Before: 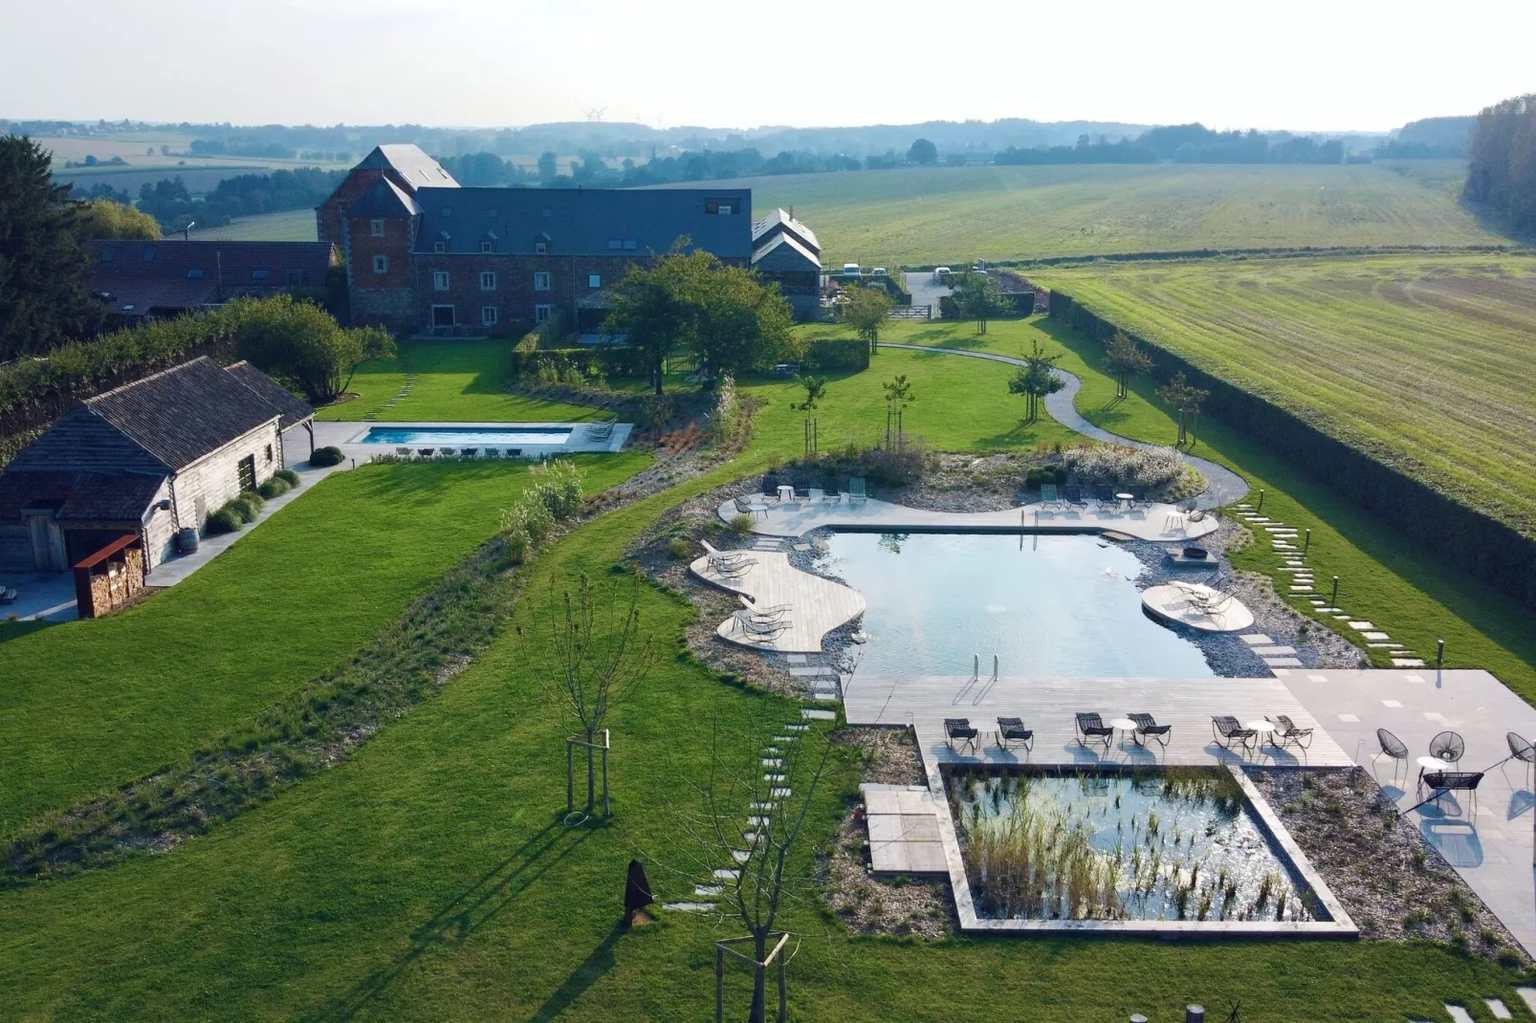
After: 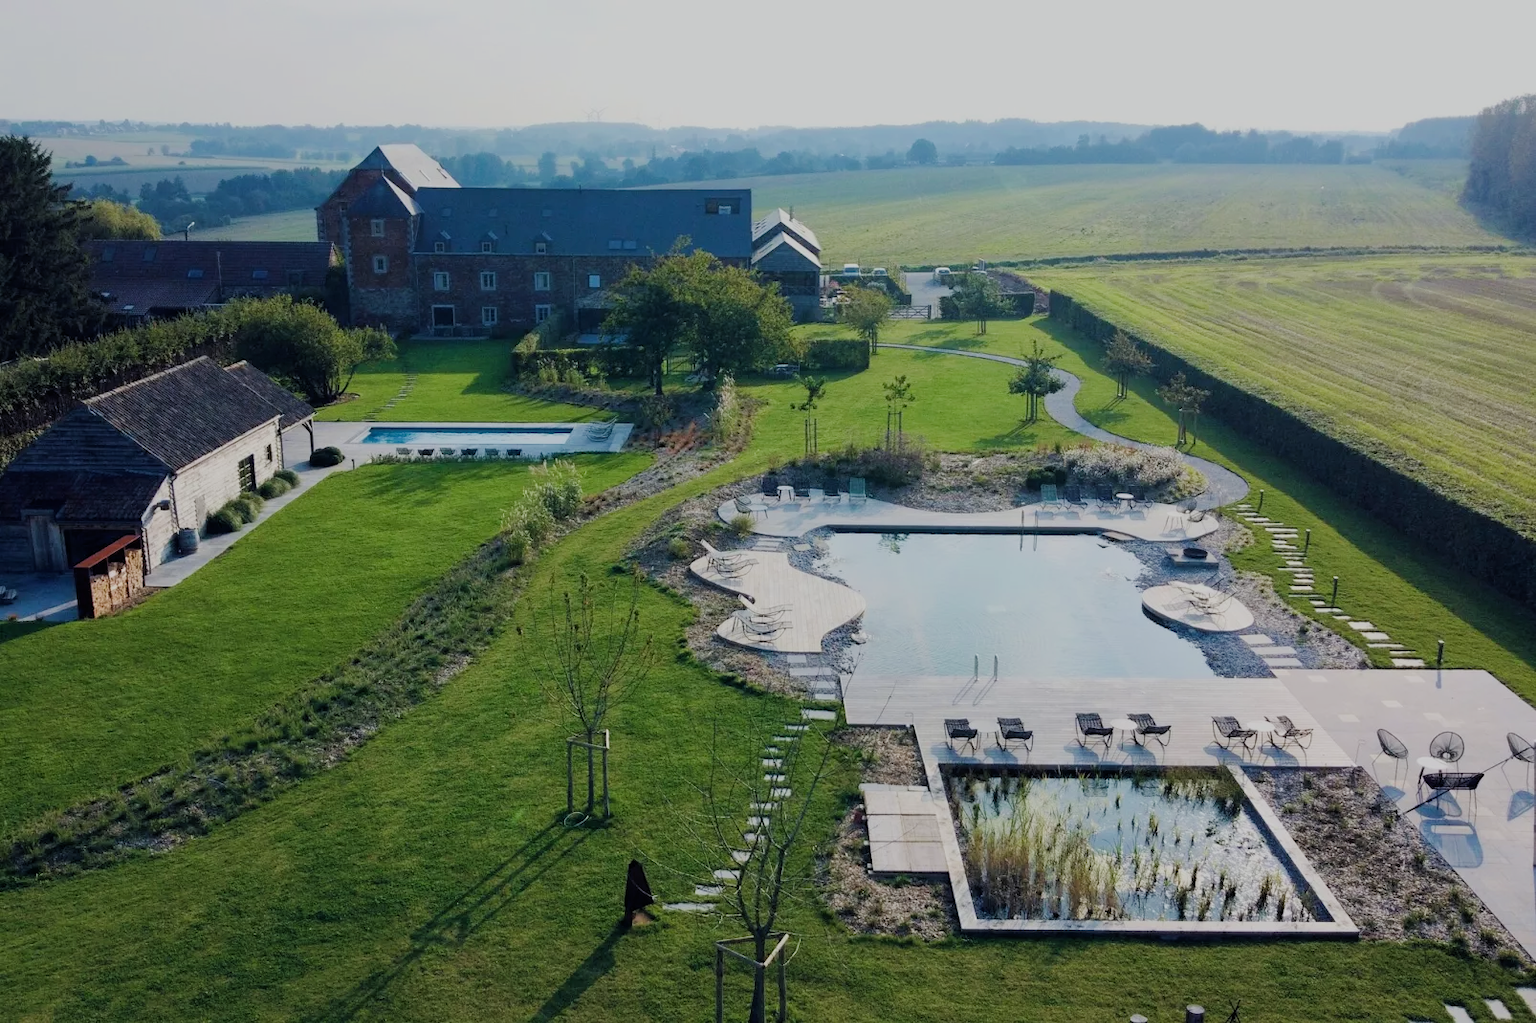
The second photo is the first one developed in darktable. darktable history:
filmic rgb: middle gray luminance 29.93%, black relative exposure -8.96 EV, white relative exposure 7 EV, threshold -0.328 EV, transition 3.19 EV, structure ↔ texture 99.23%, target black luminance 0%, hardness 2.97, latitude 1.9%, contrast 0.961, highlights saturation mix 3.94%, shadows ↔ highlights balance 11.61%, enable highlight reconstruction true
